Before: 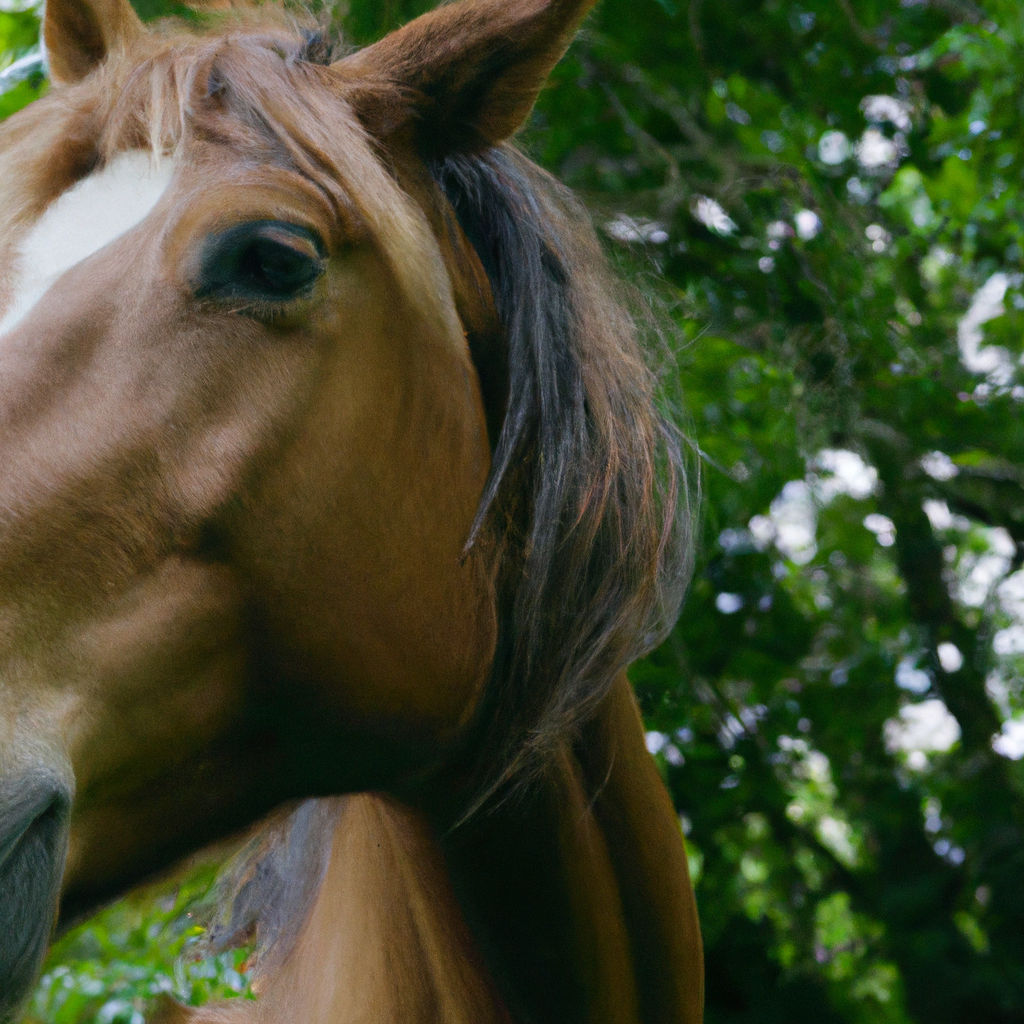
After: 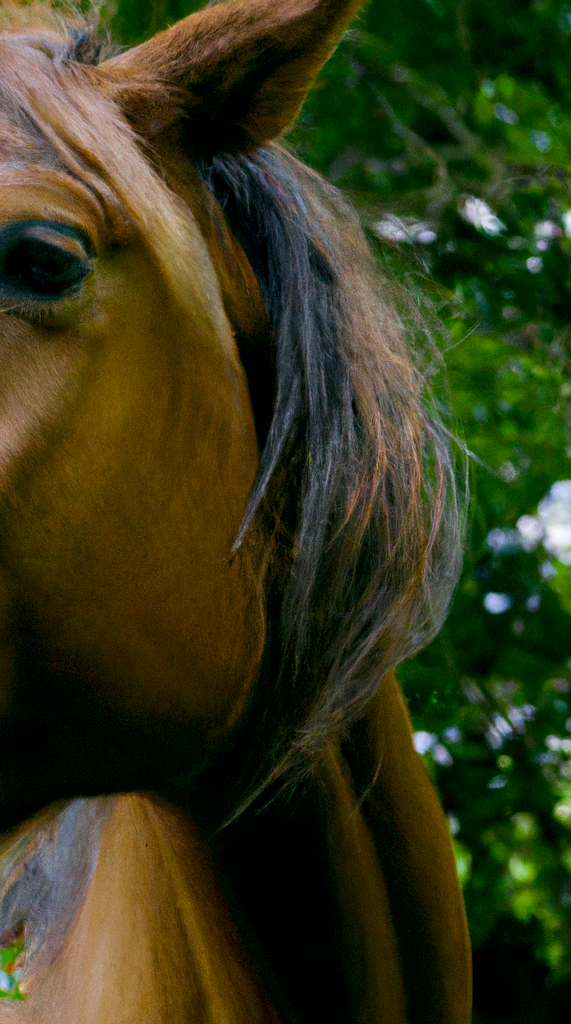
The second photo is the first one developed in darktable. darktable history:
color balance rgb: global offset › luminance -0.295%, global offset › hue 263.08°, perceptual saturation grading › global saturation 25.725%, global vibrance 20%
crop and rotate: left 22.705%, right 21.529%
local contrast: on, module defaults
